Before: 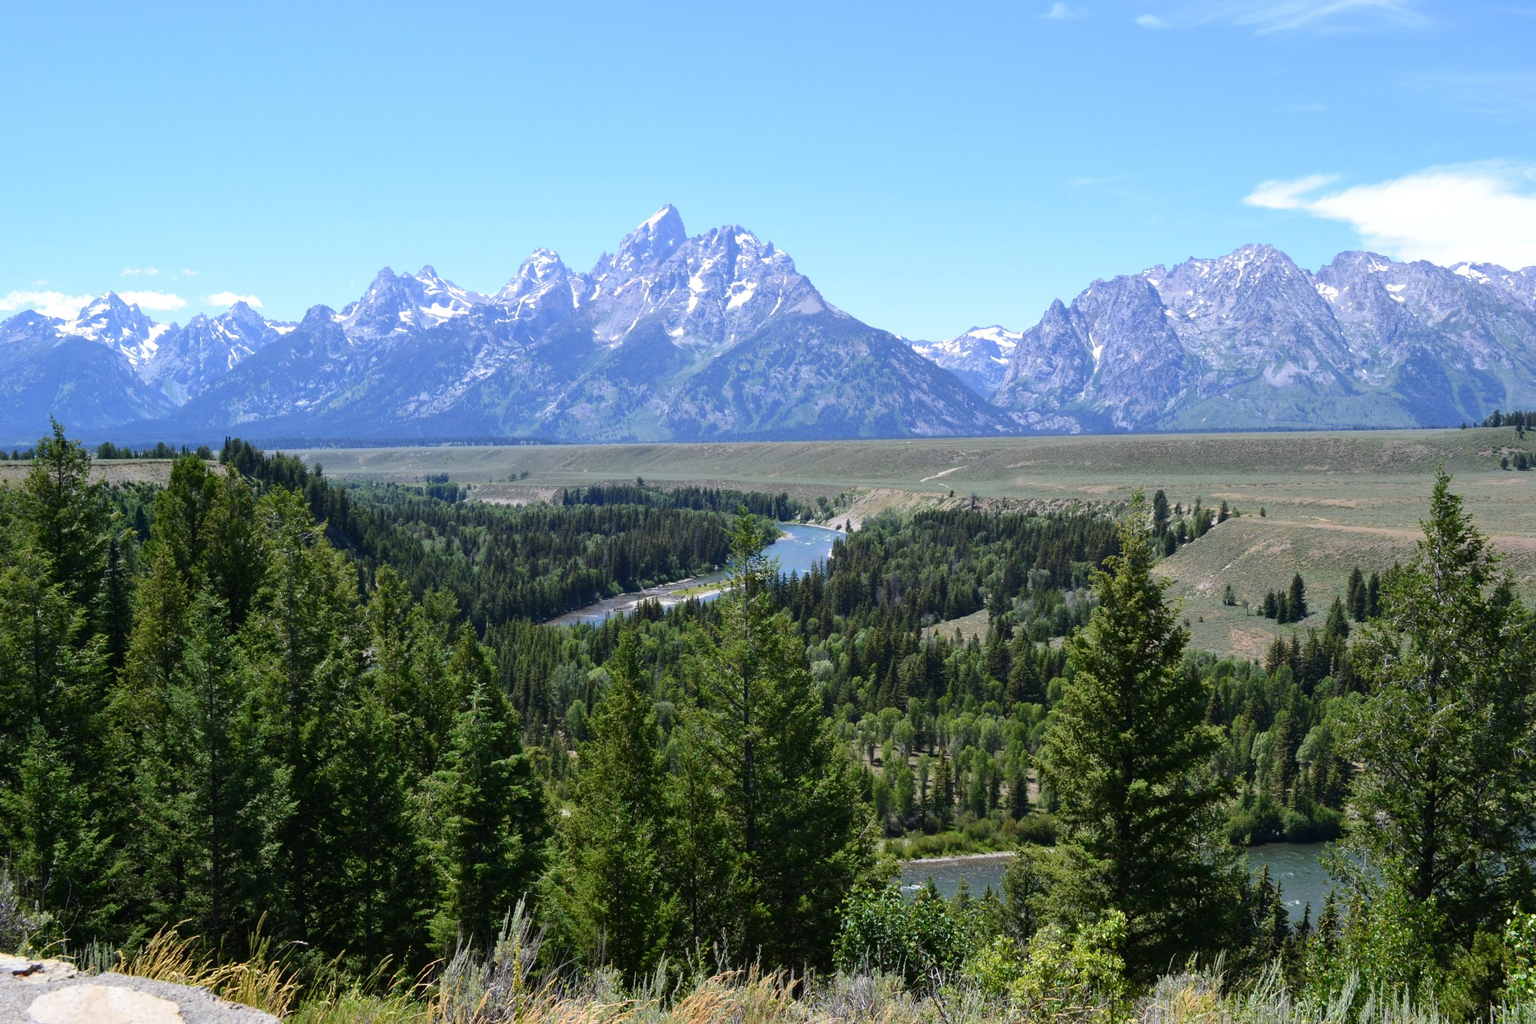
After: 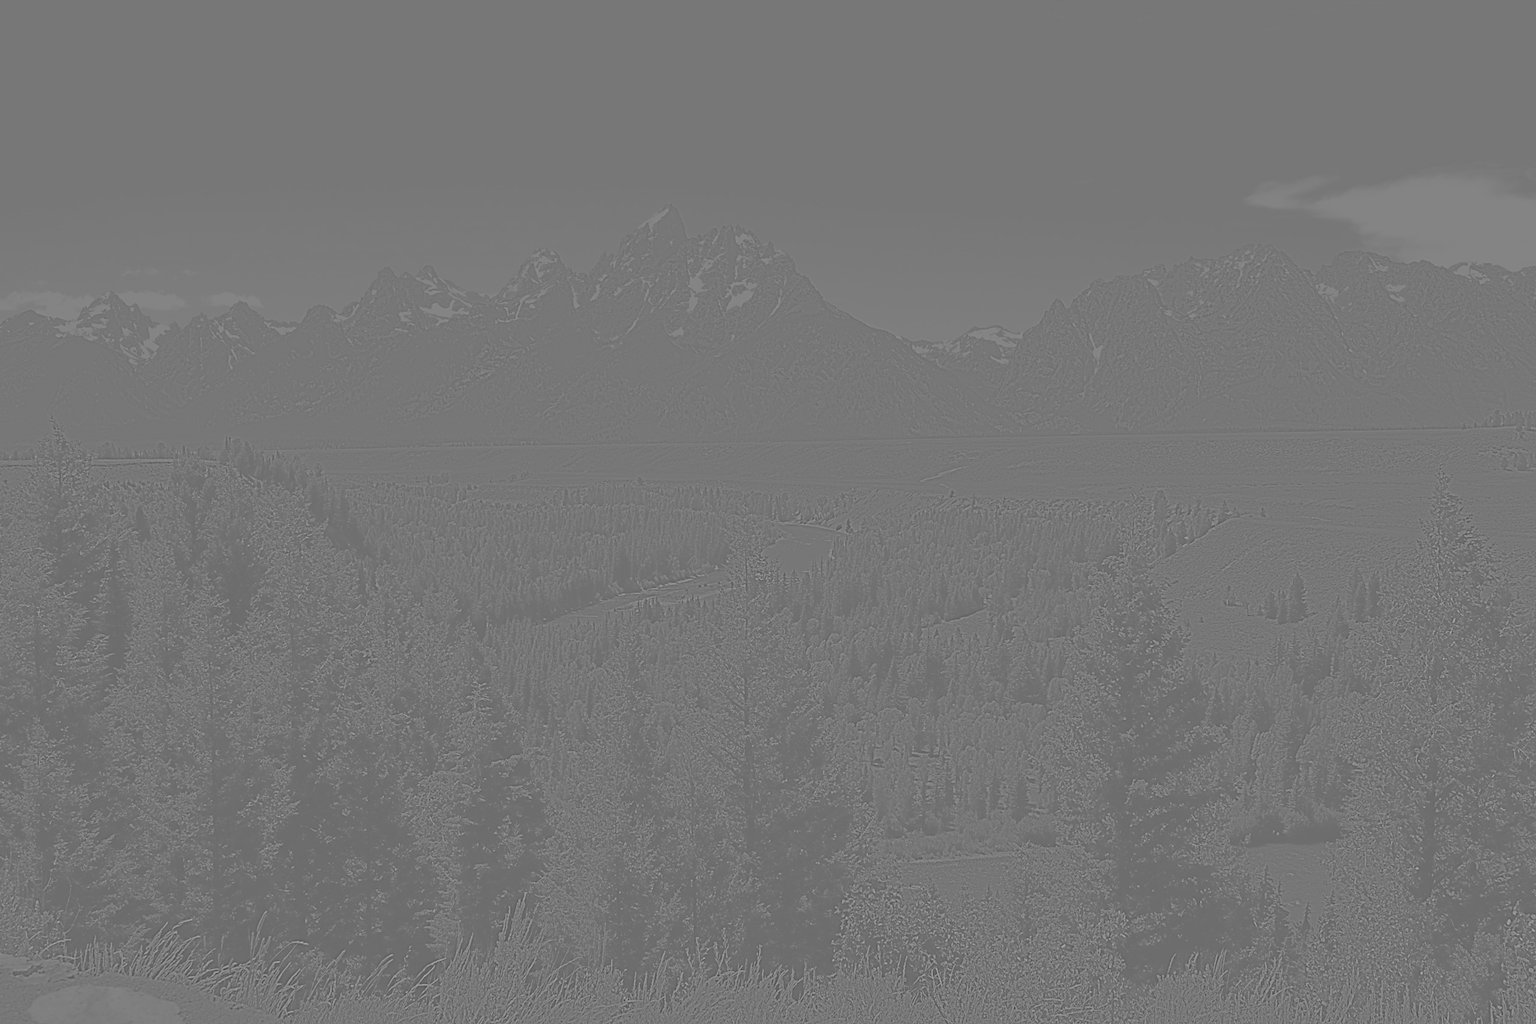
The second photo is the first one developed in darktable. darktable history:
tone equalizer: -8 EV -0.75 EV, -7 EV -0.7 EV, -6 EV -0.6 EV, -5 EV -0.4 EV, -3 EV 0.4 EV, -2 EV 0.6 EV, -1 EV 0.7 EV, +0 EV 0.75 EV, edges refinement/feathering 500, mask exposure compensation -1.57 EV, preserve details no
exposure: black level correction 0.029, exposure -0.073 EV, compensate highlight preservation false
monochrome: a 2.21, b -1.33, size 2.2
shadows and highlights: shadows 25, highlights -25
highpass: sharpness 6%, contrast boost 7.63%
